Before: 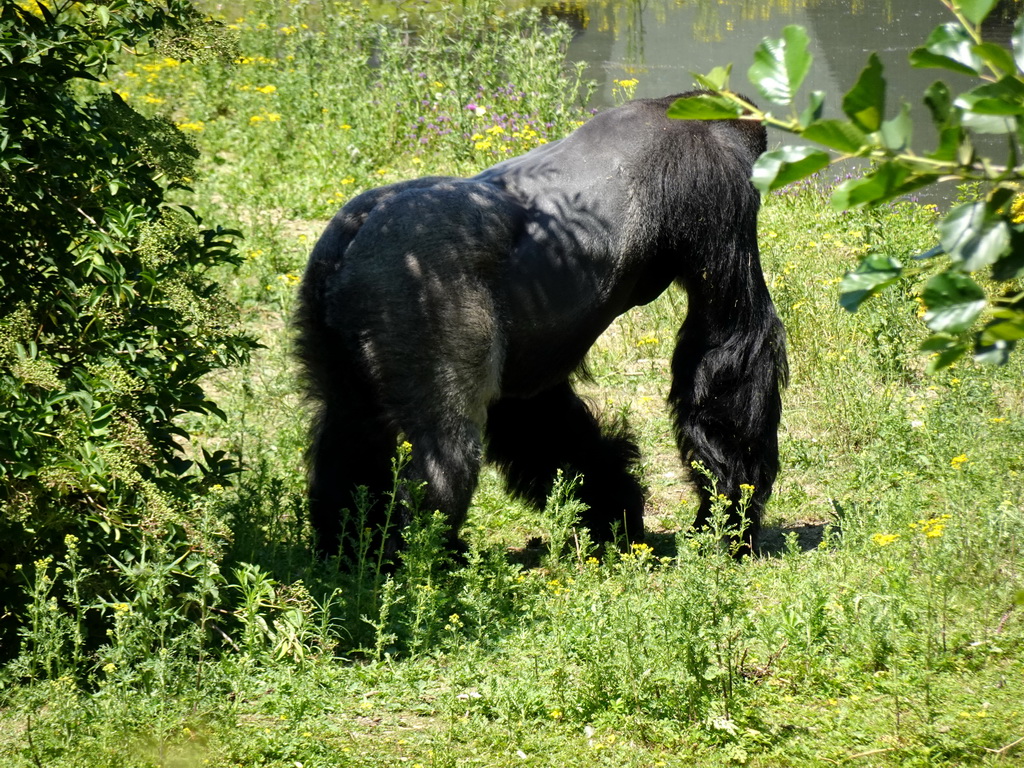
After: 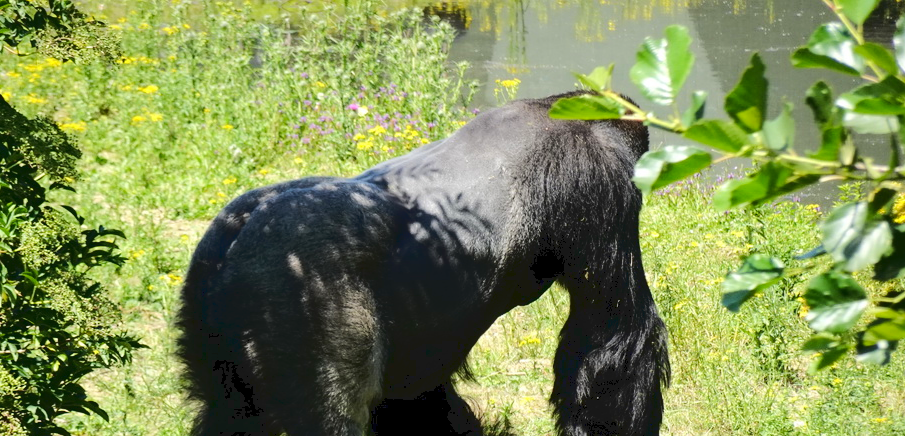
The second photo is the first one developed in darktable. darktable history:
crop and rotate: left 11.529%, bottom 43.213%
tone curve: curves: ch0 [(0, 0) (0.003, 0.076) (0.011, 0.081) (0.025, 0.084) (0.044, 0.092) (0.069, 0.1) (0.1, 0.117) (0.136, 0.144) (0.177, 0.186) (0.224, 0.237) (0.277, 0.306) (0.335, 0.39) (0.399, 0.494) (0.468, 0.574) (0.543, 0.666) (0.623, 0.722) (0.709, 0.79) (0.801, 0.855) (0.898, 0.926) (1, 1)], color space Lab, linked channels, preserve colors none
